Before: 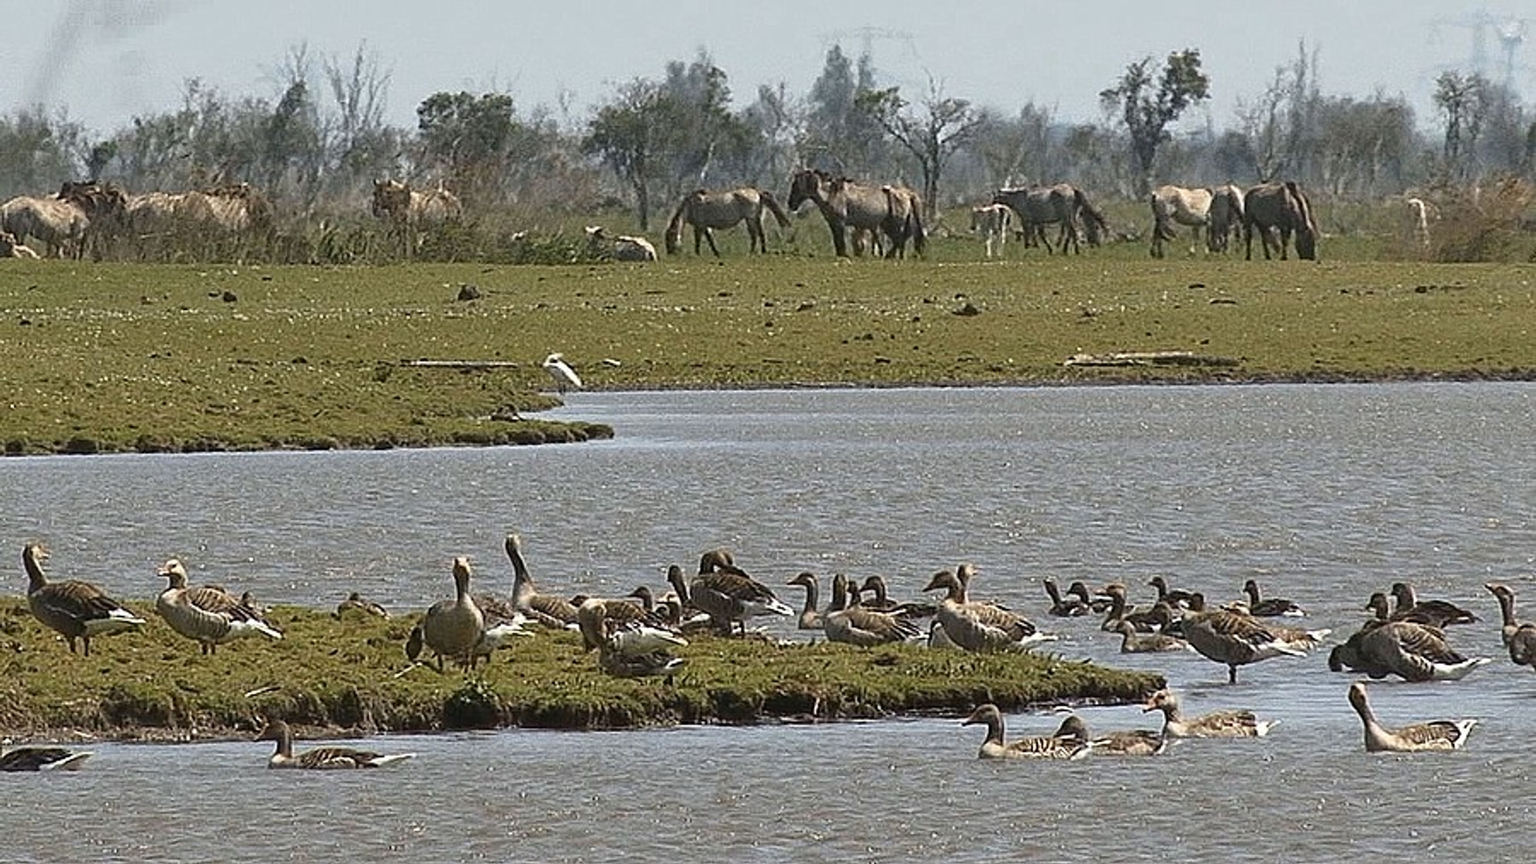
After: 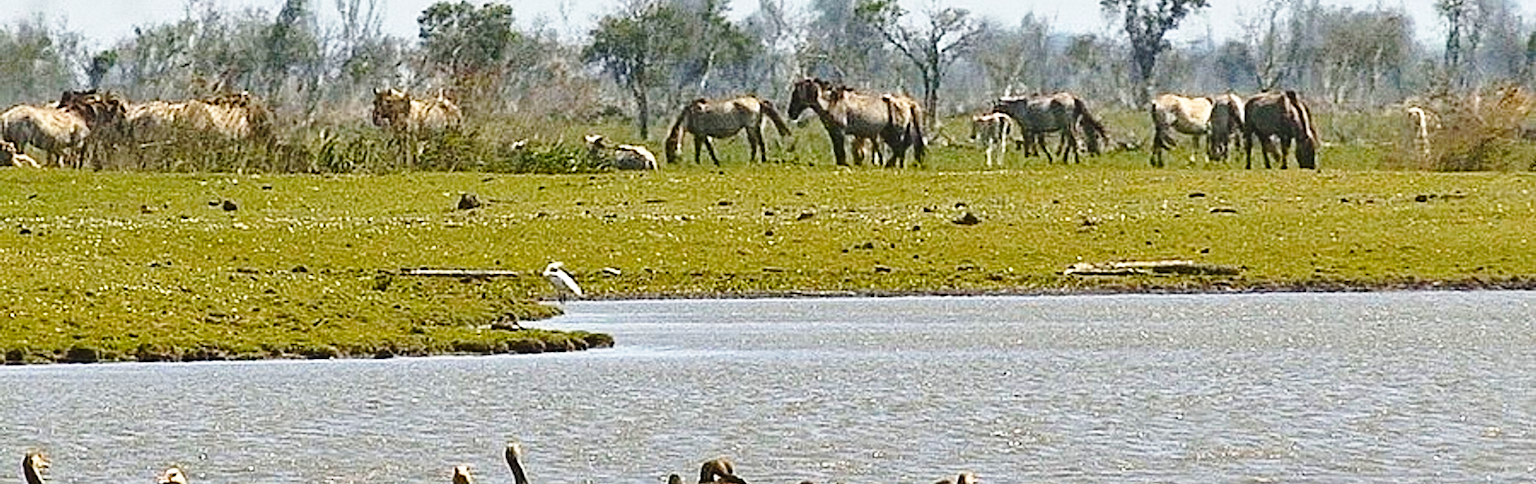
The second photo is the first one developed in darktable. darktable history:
color balance rgb: perceptual saturation grading › global saturation 30%, global vibrance 20%
local contrast: mode bilateral grid, contrast 20, coarseness 50, detail 120%, midtone range 0.2
crop and rotate: top 10.605%, bottom 33.274%
base curve: curves: ch0 [(0, 0) (0.028, 0.03) (0.121, 0.232) (0.46, 0.748) (0.859, 0.968) (1, 1)], preserve colors none
